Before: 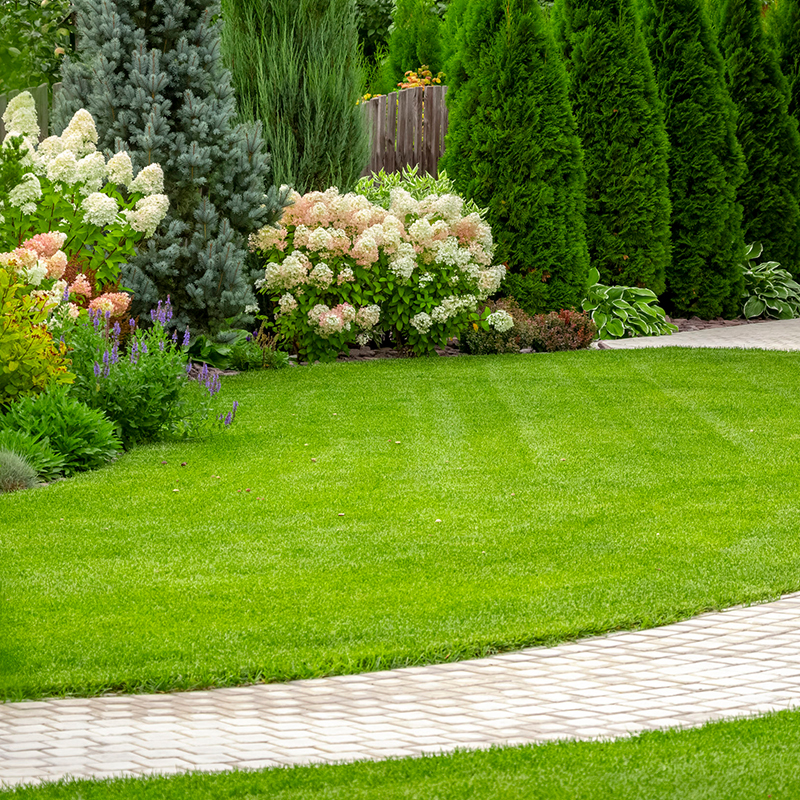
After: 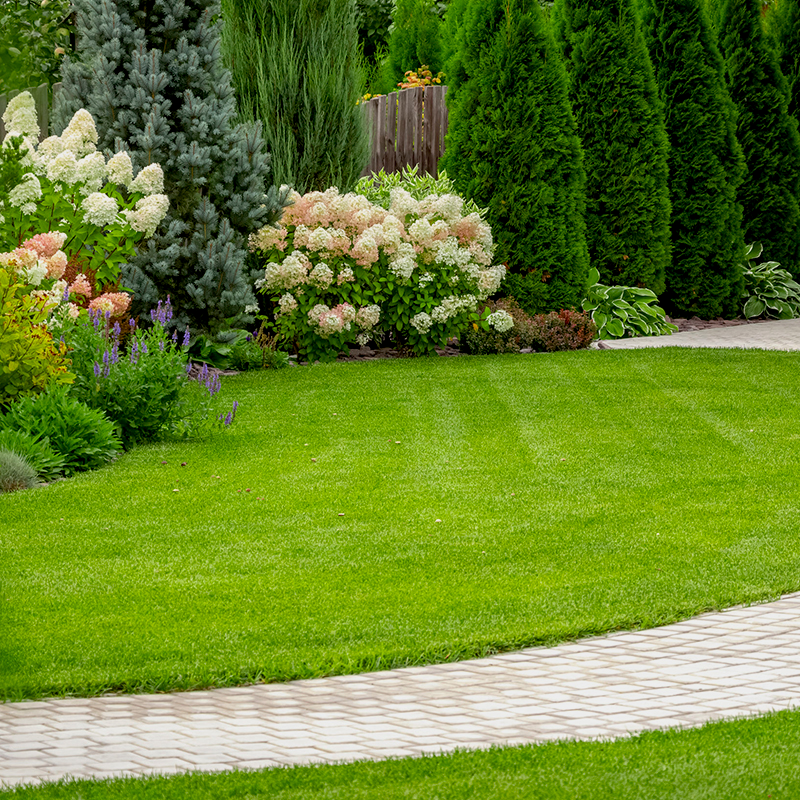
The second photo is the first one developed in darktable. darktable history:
exposure: black level correction 0.006, exposure -0.223 EV, compensate highlight preservation false
